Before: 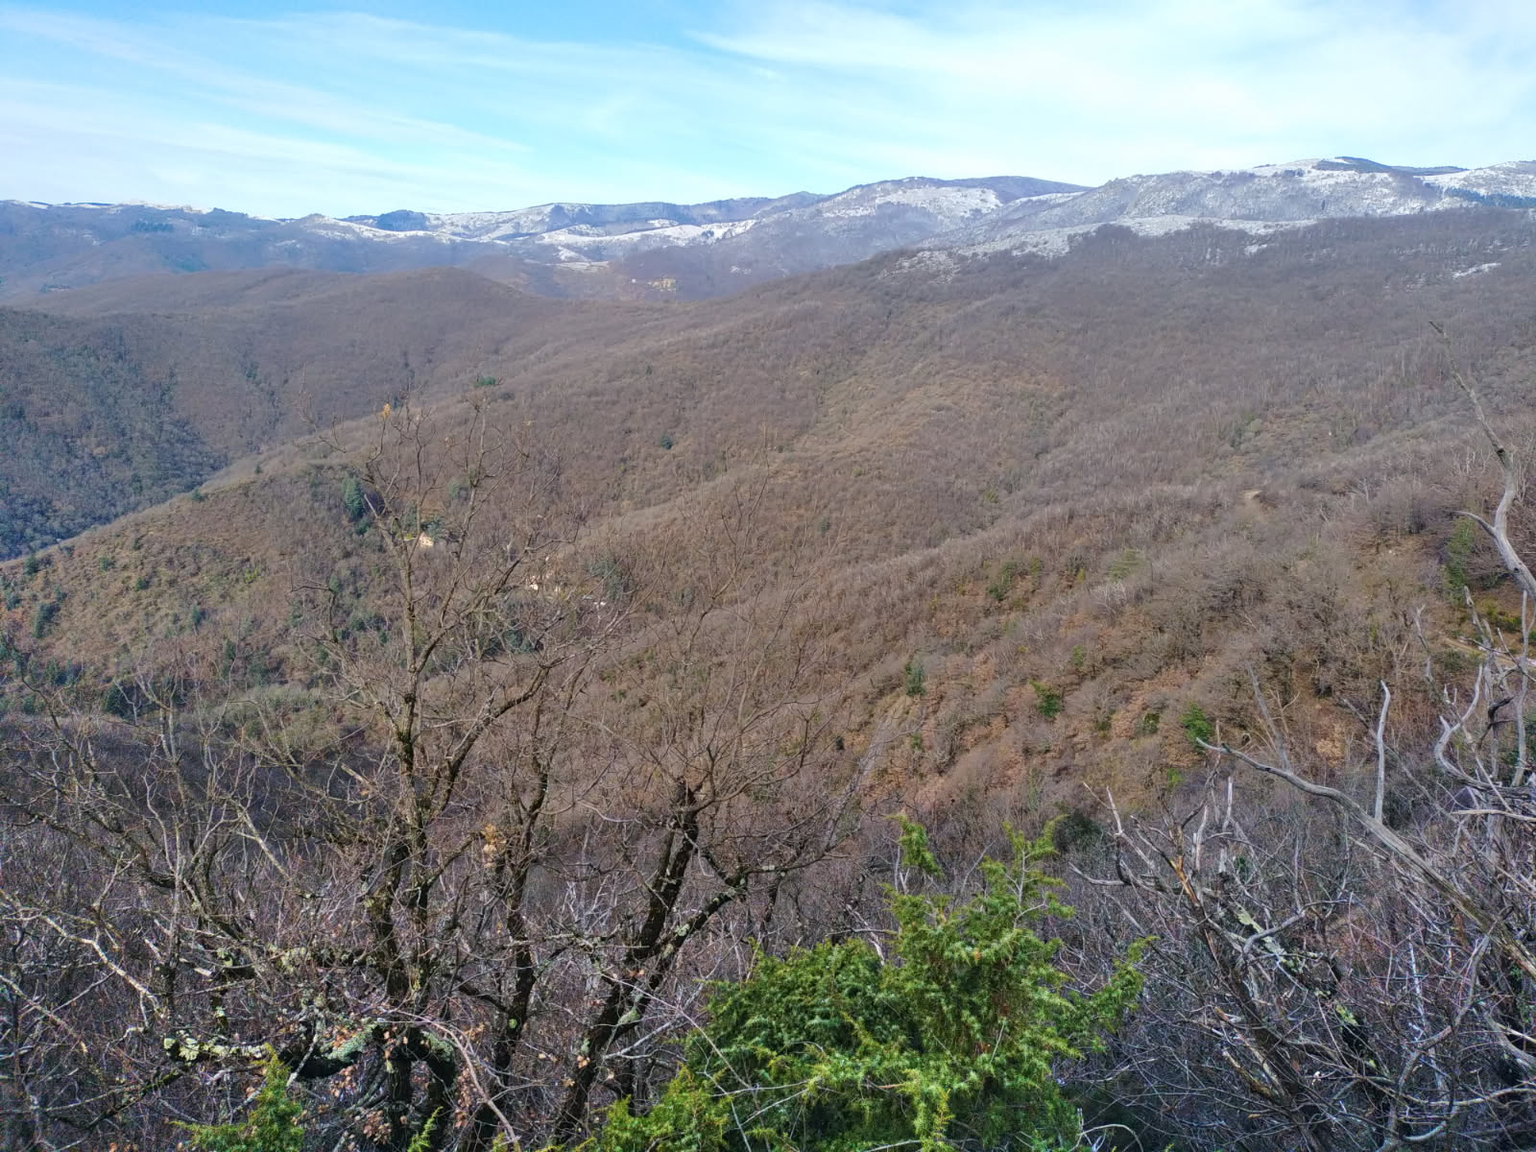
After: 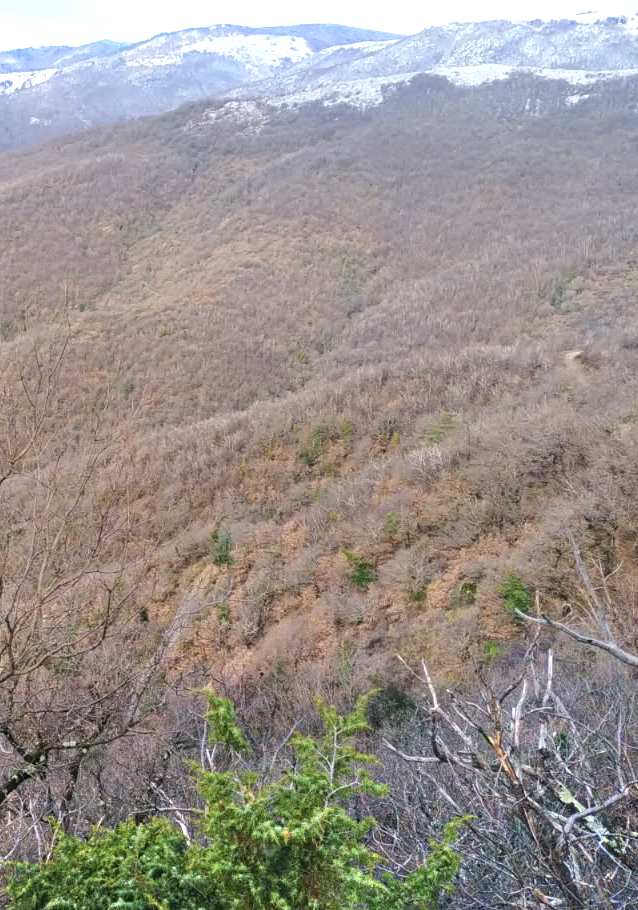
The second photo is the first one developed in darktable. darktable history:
crop: left 45.721%, top 13.393%, right 14.118%, bottom 10.01%
exposure: black level correction 0, exposure 0.68 EV, compensate exposure bias true, compensate highlight preservation false
